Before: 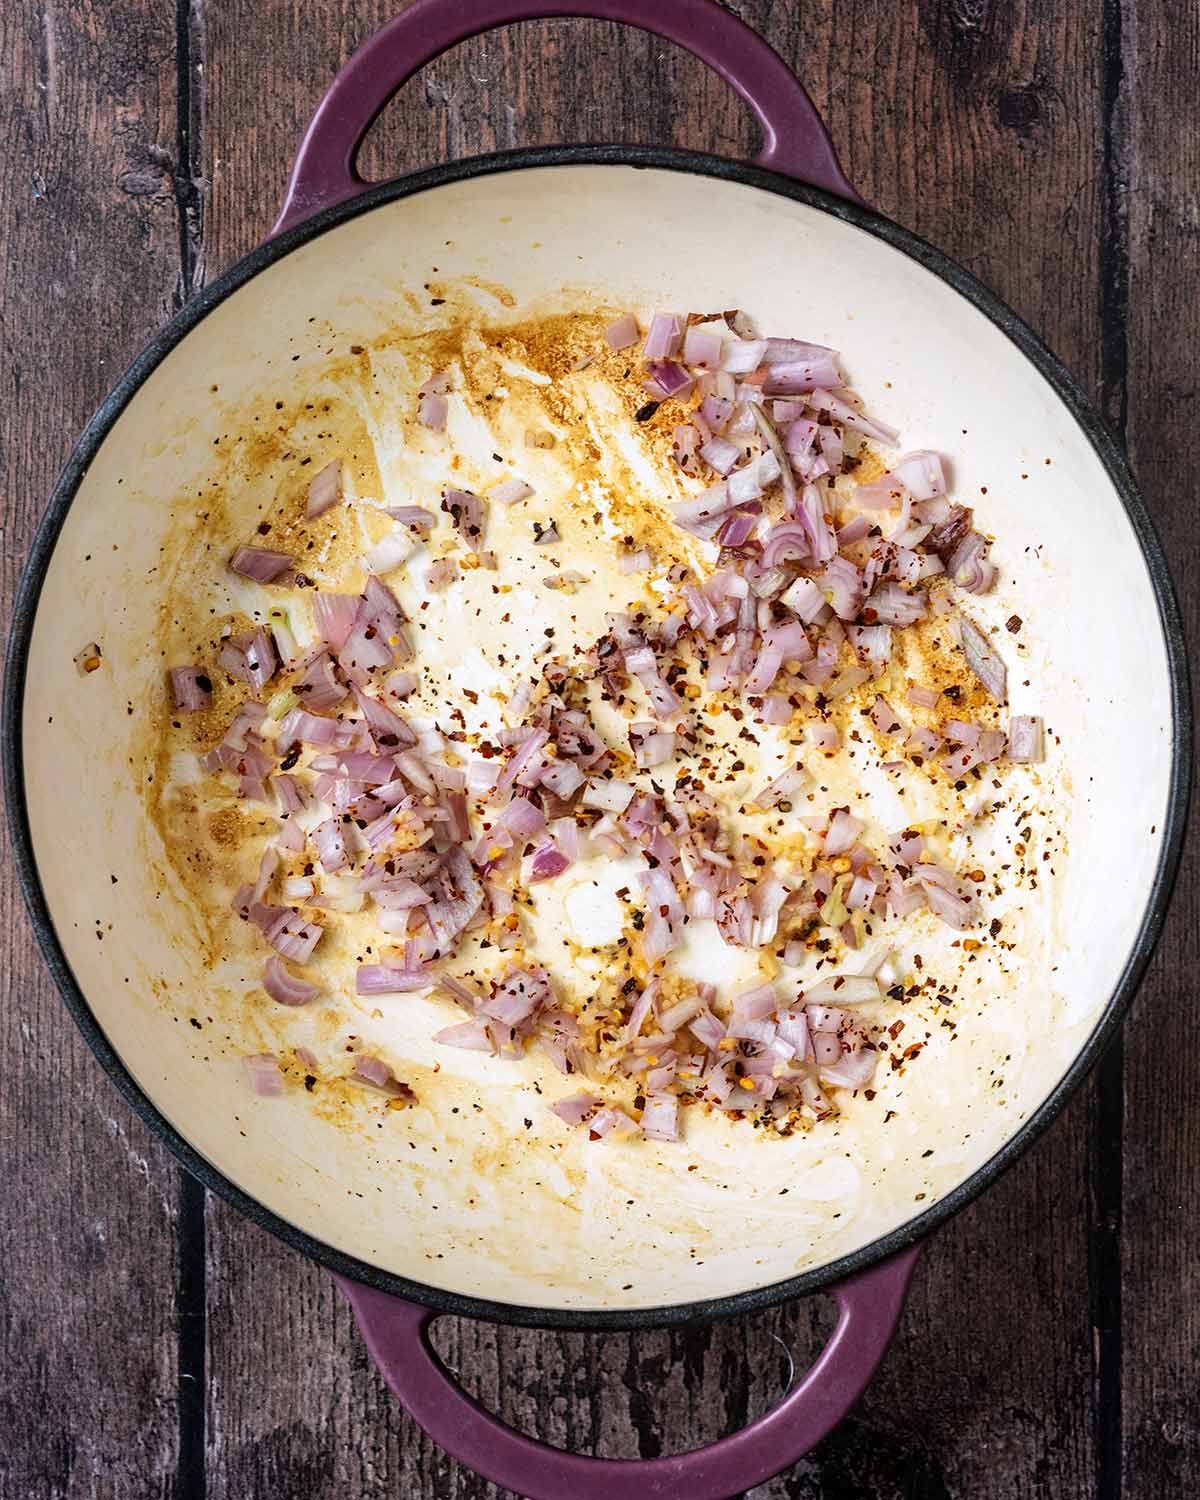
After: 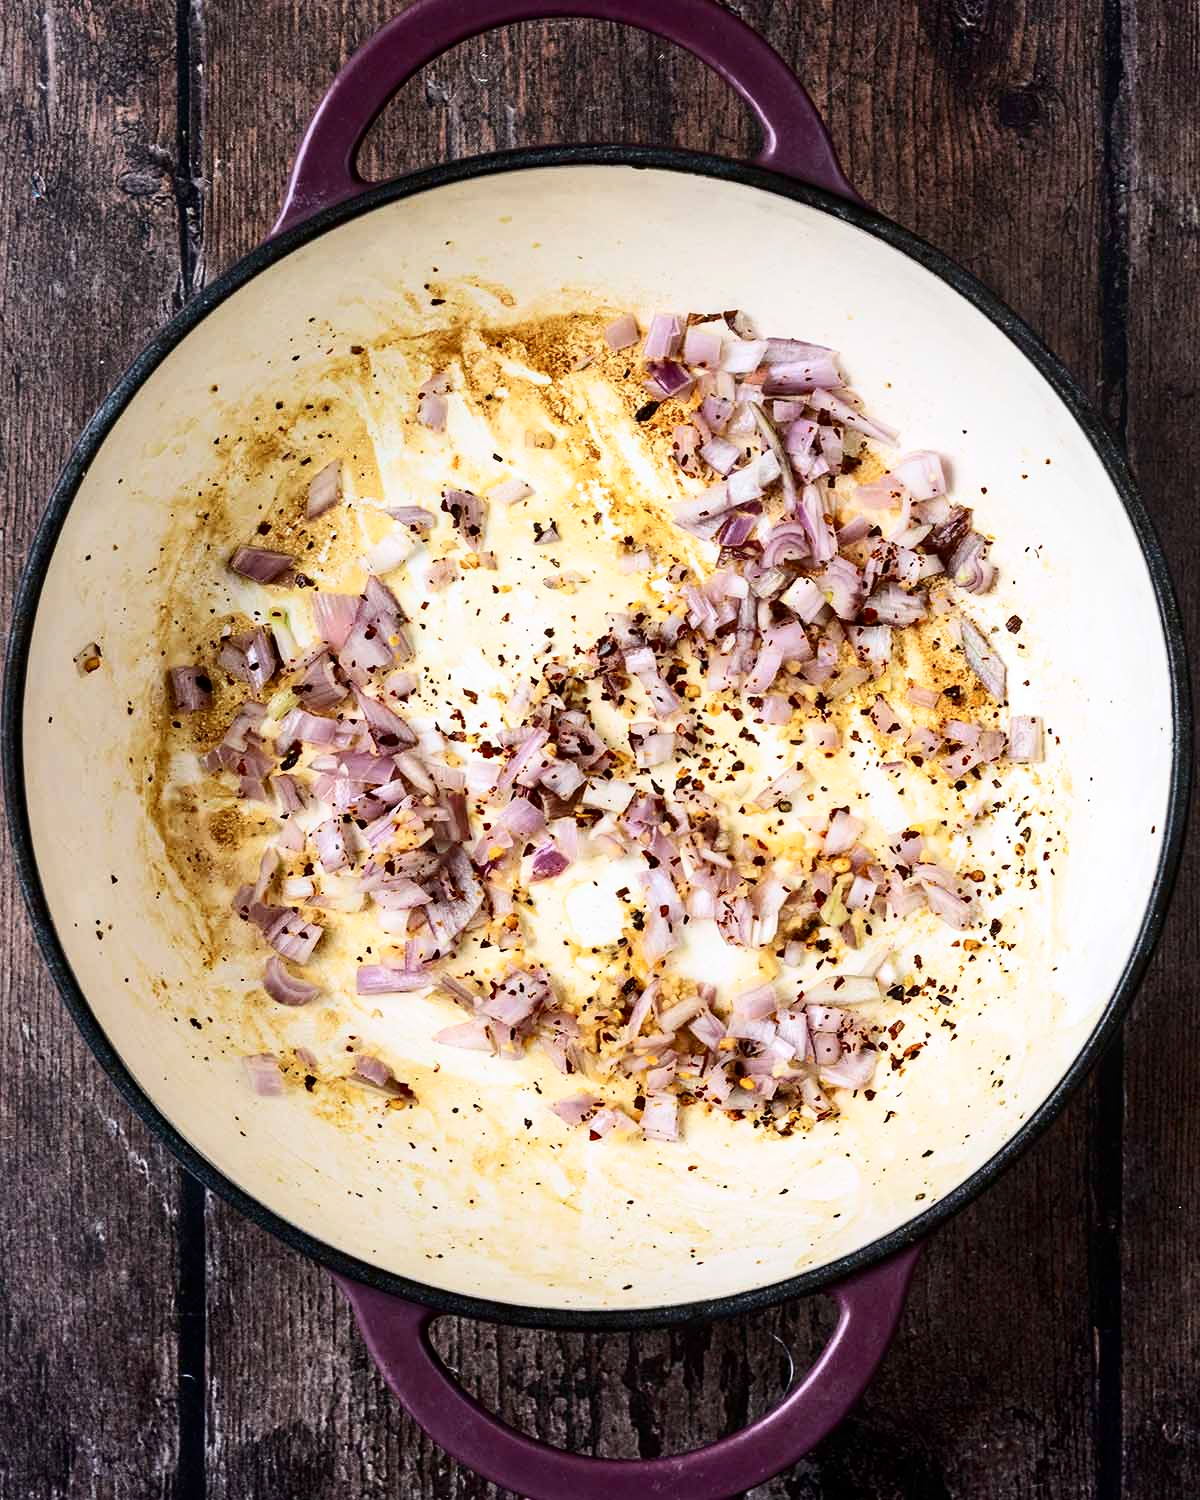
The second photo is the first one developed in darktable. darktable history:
contrast brightness saturation: contrast 0.27
